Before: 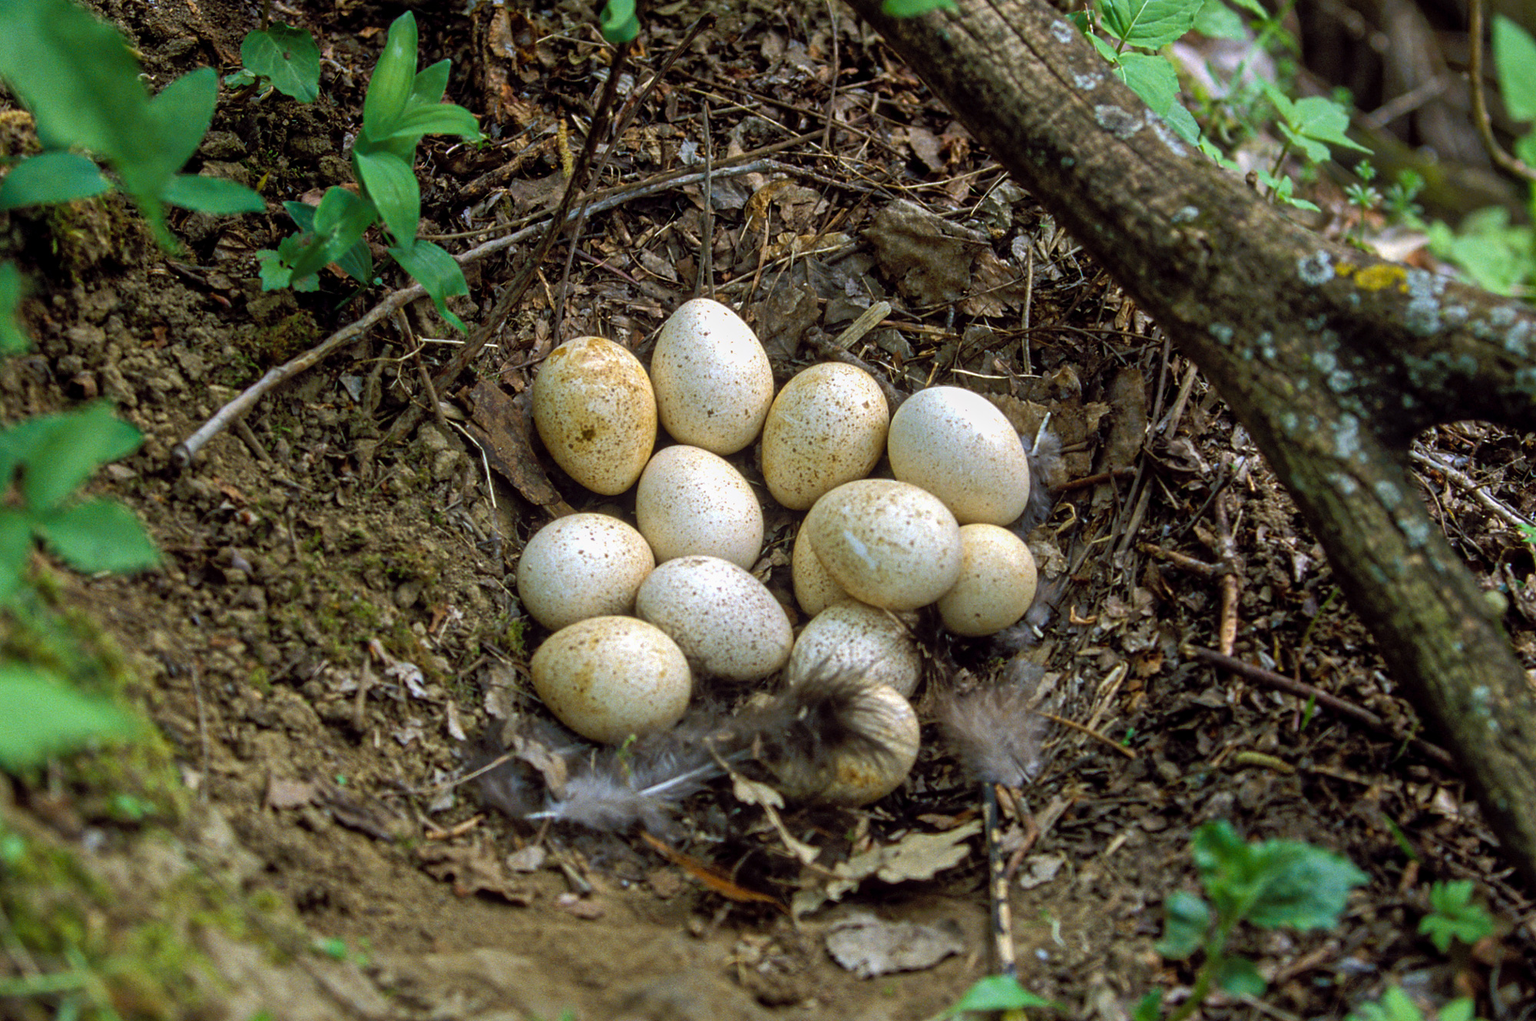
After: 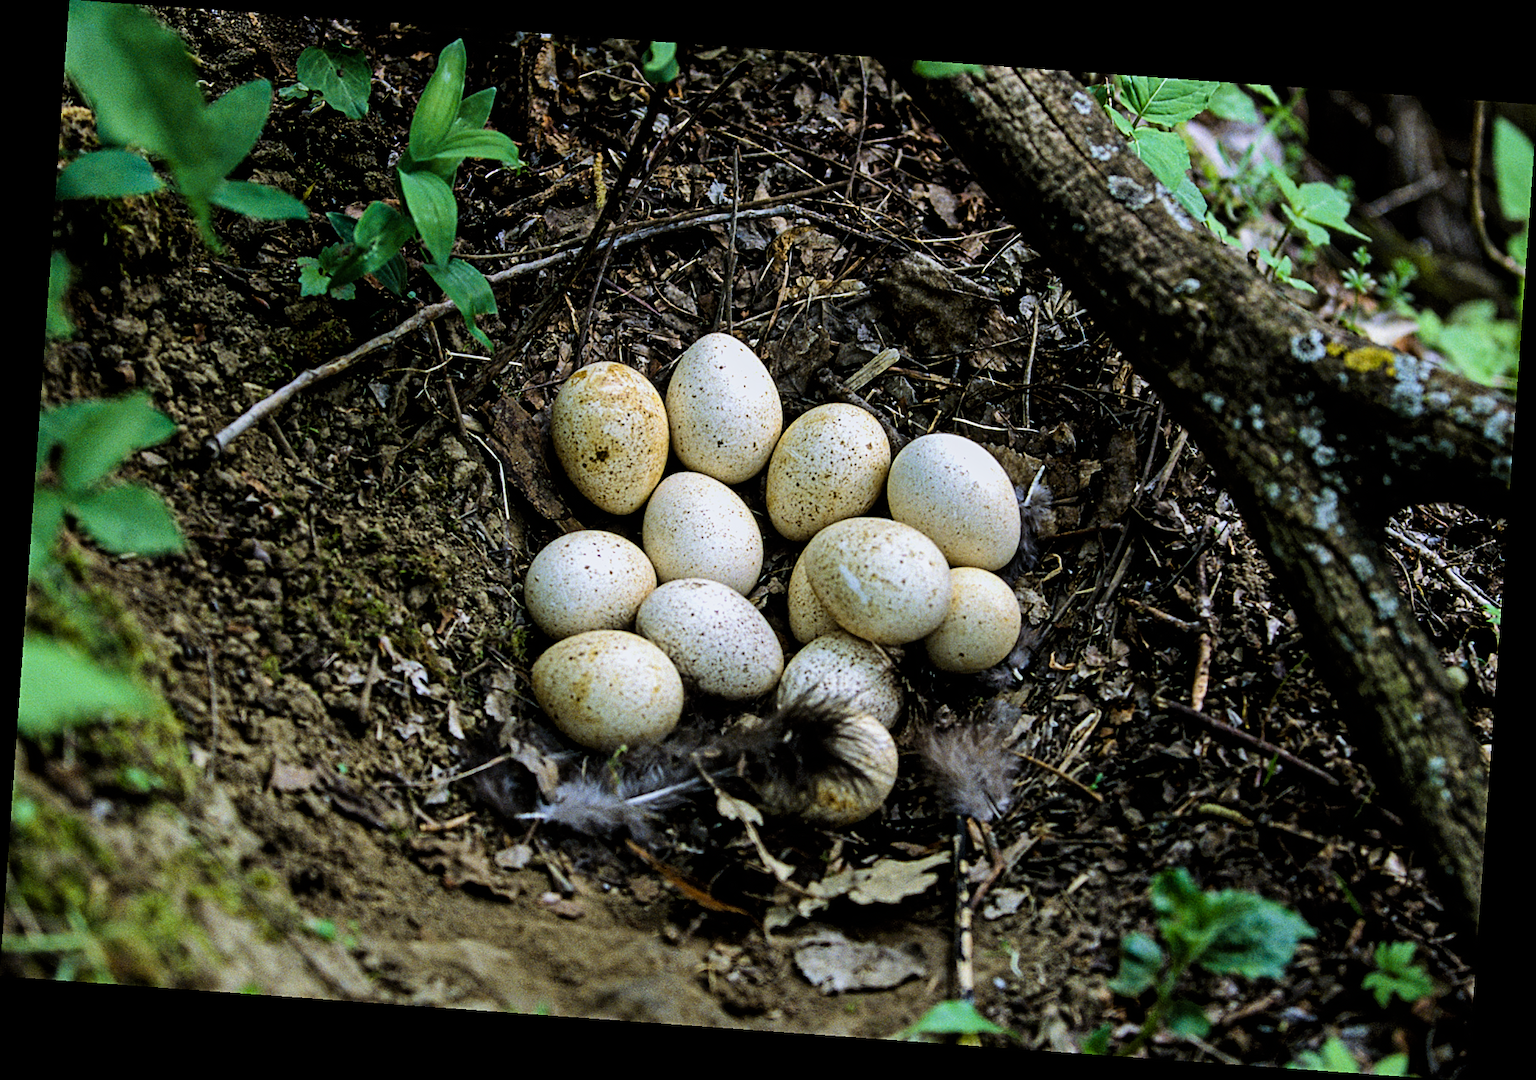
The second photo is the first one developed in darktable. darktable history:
white balance: red 0.954, blue 1.079
rotate and perspective: rotation 4.1°, automatic cropping off
haze removal: compatibility mode true, adaptive false
sharpen: radius 2.167, amount 0.381, threshold 0
filmic rgb: black relative exposure -5 EV, white relative exposure 3.5 EV, hardness 3.19, contrast 1.5, highlights saturation mix -50%
